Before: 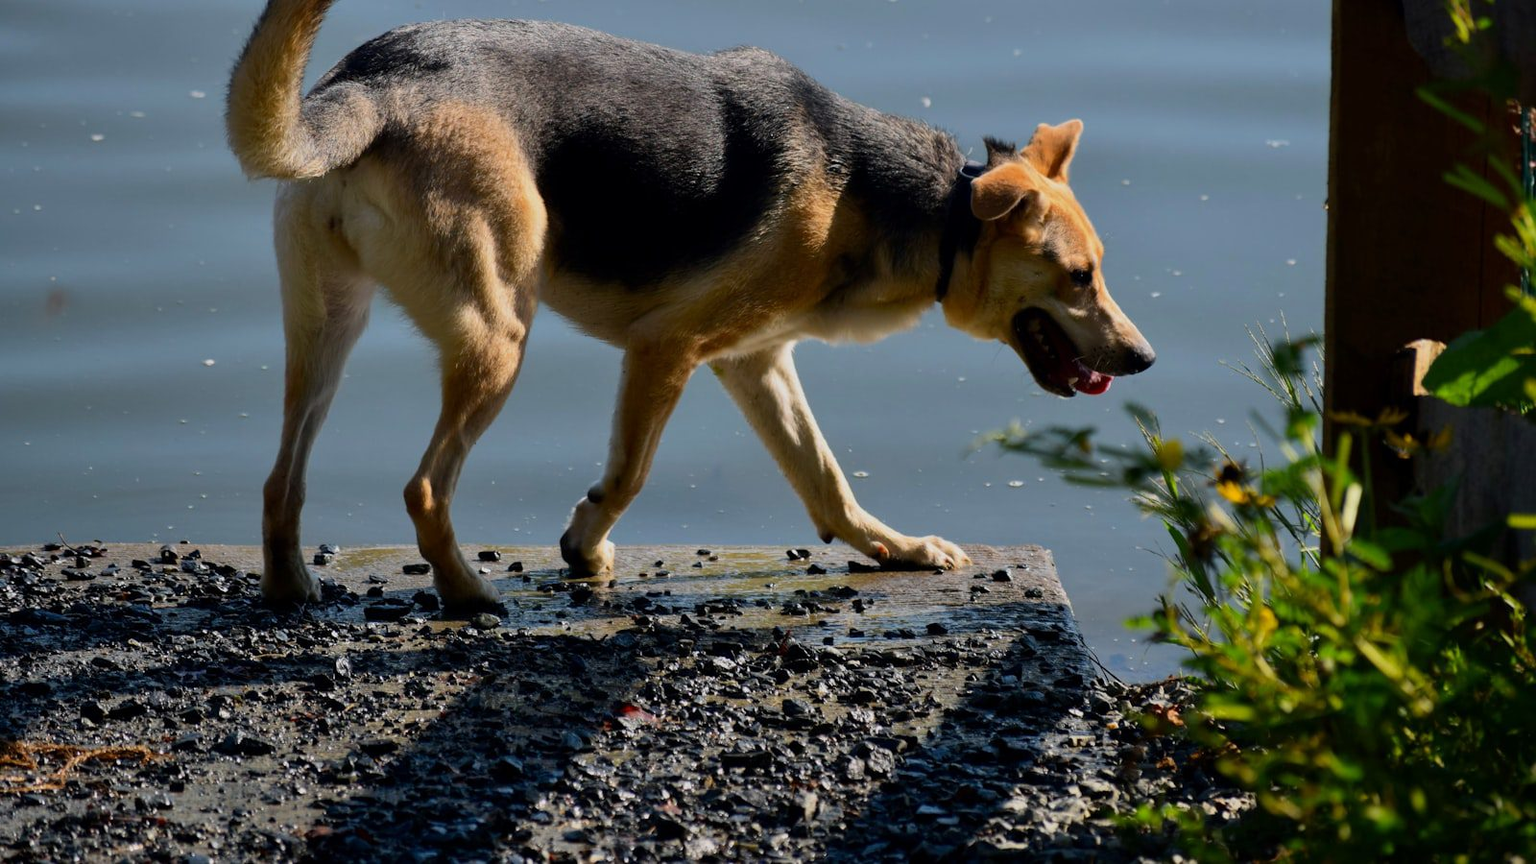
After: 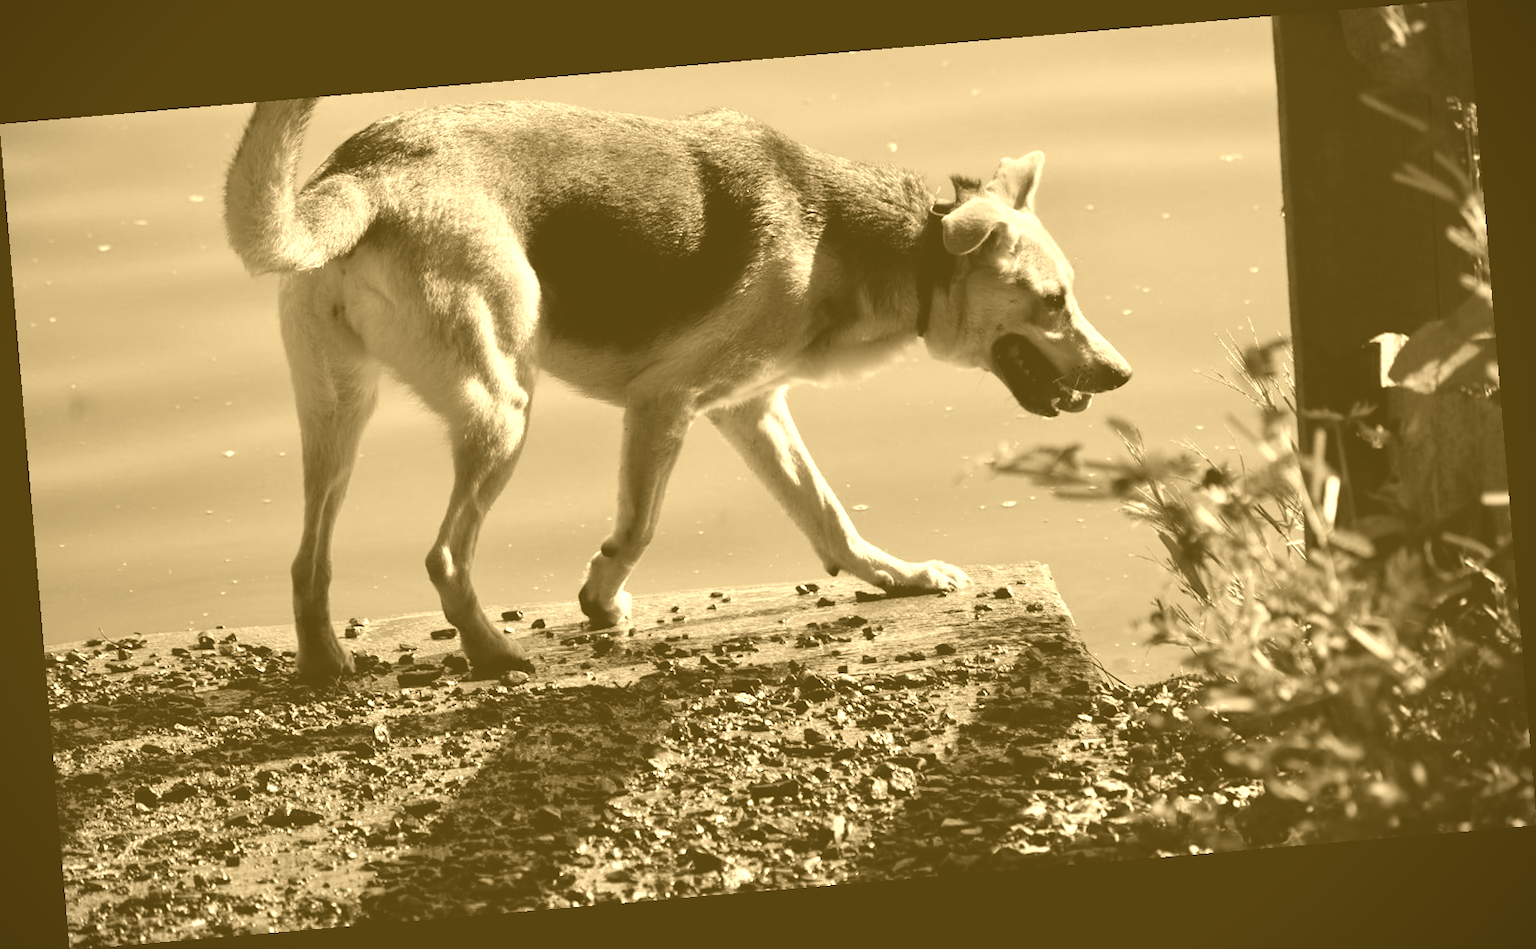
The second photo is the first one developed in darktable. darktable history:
colorize: hue 36°, source mix 100%
vignetting: fall-off start 97.23%, saturation -0.024, center (-0.033, -0.042), width/height ratio 1.179, unbound false
rotate and perspective: rotation -4.86°, automatic cropping off
